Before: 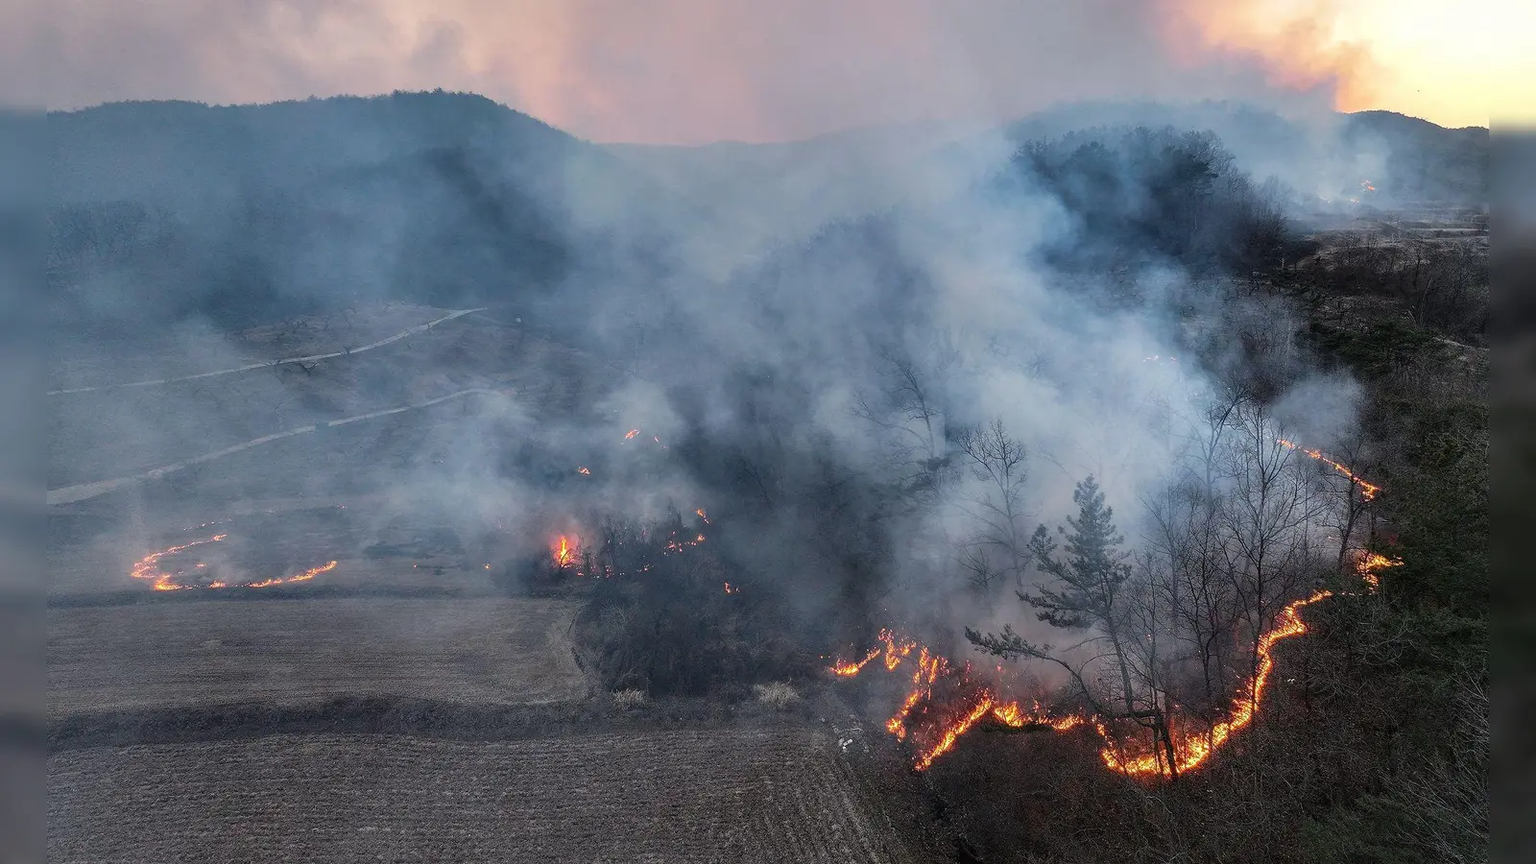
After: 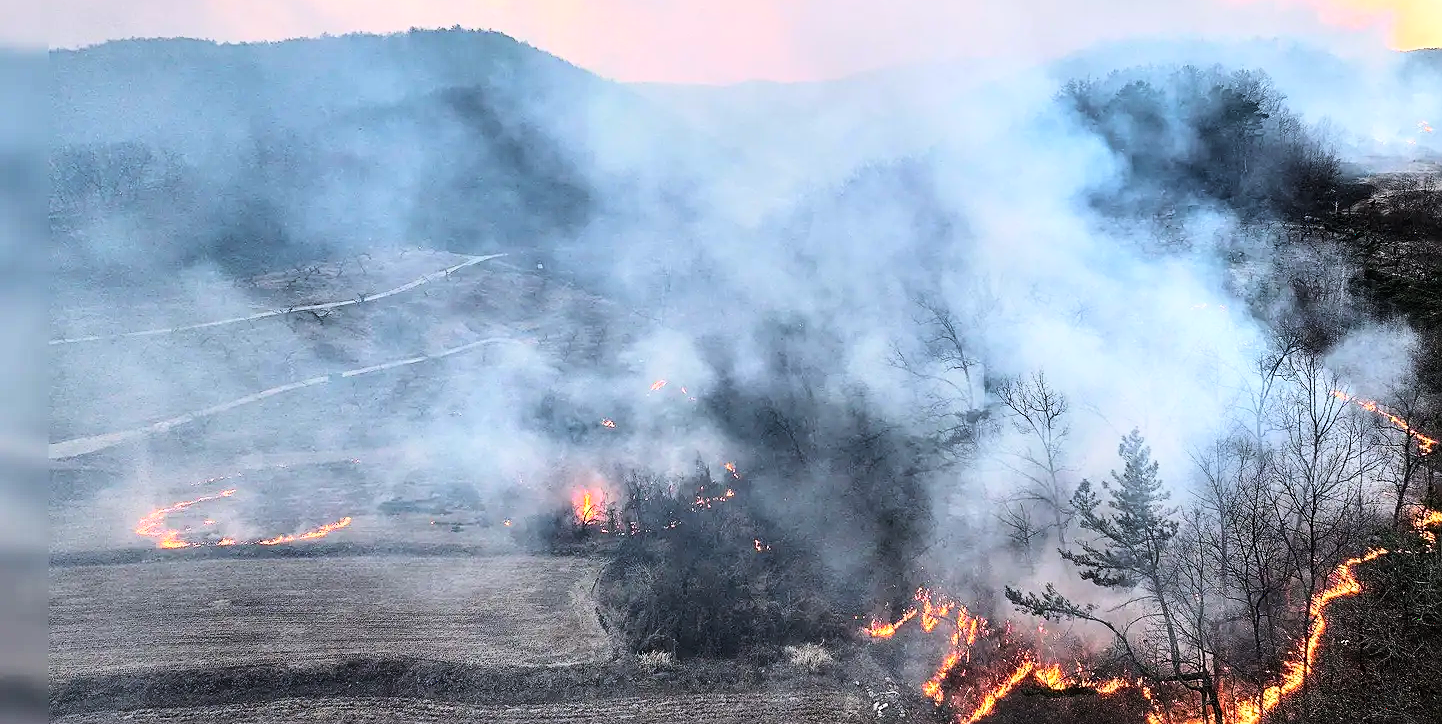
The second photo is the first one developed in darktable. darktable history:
base curve: curves: ch0 [(0, 0) (0.007, 0.004) (0.027, 0.03) (0.046, 0.07) (0.207, 0.54) (0.442, 0.872) (0.673, 0.972) (1, 1)]
sharpen: on, module defaults
crop: top 7.448%, right 9.825%, bottom 12.032%
